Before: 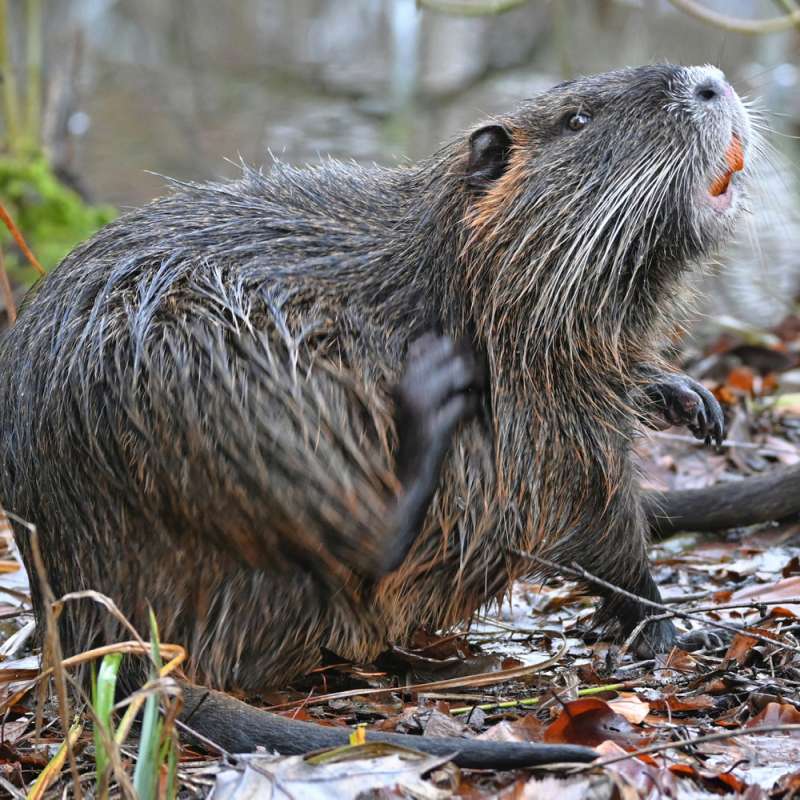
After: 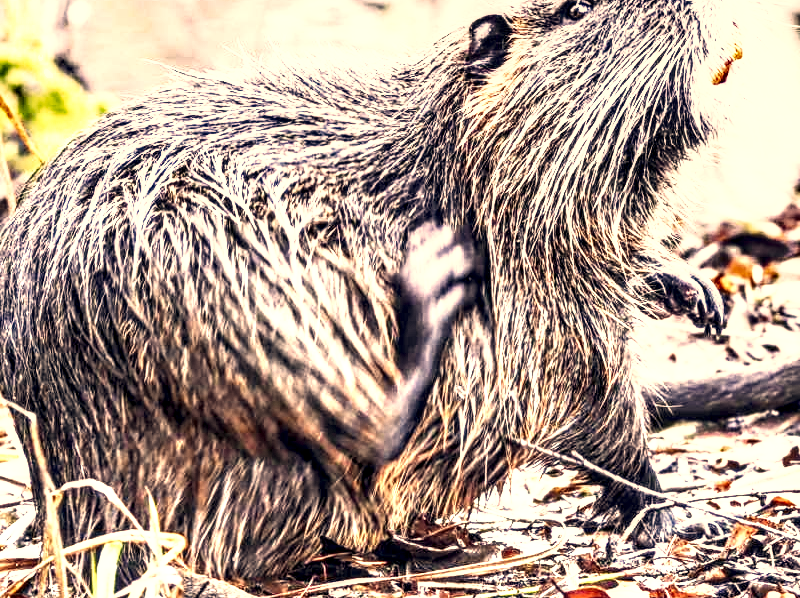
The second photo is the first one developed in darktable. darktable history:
exposure: black level correction 0, exposure 1.34 EV, compensate exposure bias true, compensate highlight preservation false
local contrast: detail 203%
color correction: highlights a* 20.16, highlights b* 27.5, shadows a* 3.48, shadows b* -17.23, saturation 0.745
contrast brightness saturation: brightness -0.096
shadows and highlights: soften with gaussian
base curve: curves: ch0 [(0, 0) (0.495, 0.917) (1, 1)], preserve colors none
crop: top 13.938%, bottom 11.261%
